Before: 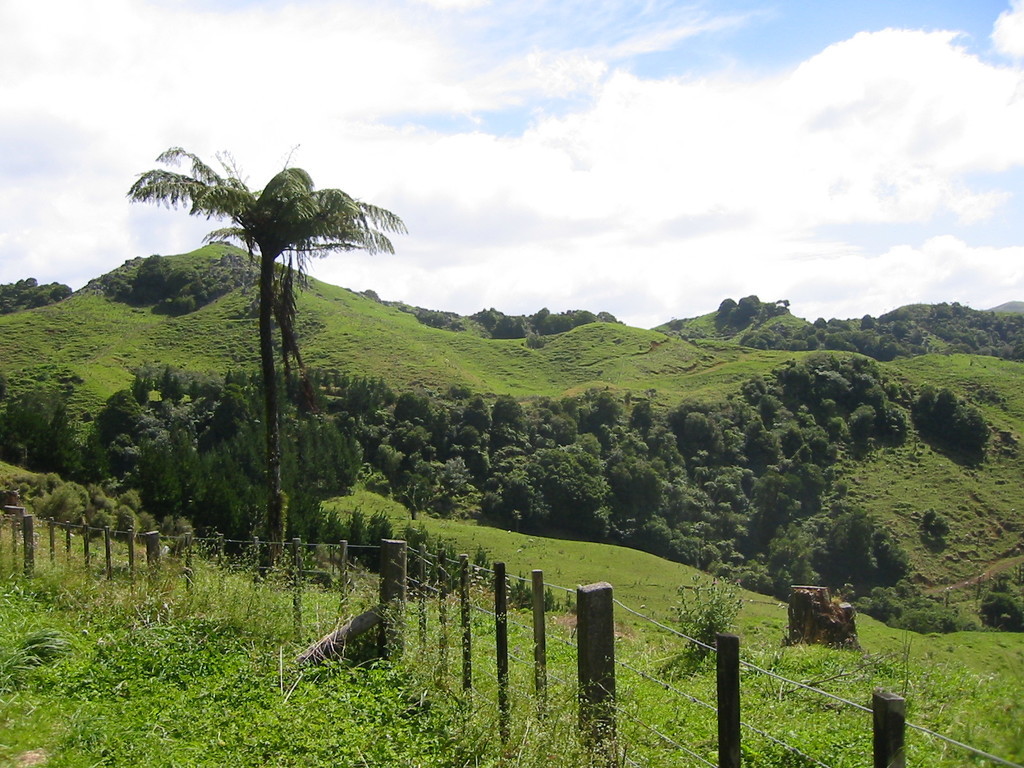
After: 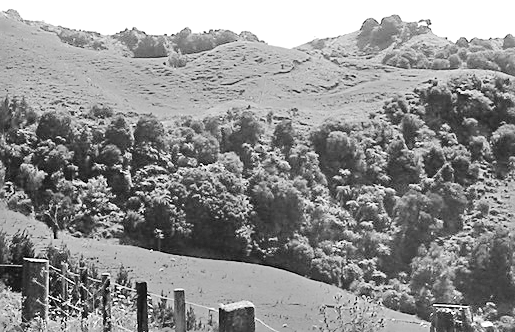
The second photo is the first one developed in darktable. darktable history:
crop: left 35.03%, top 36.625%, right 14.663%, bottom 20.057%
sharpen: on, module defaults
exposure: black level correction 0, exposure 1.1 EV, compensate exposure bias true, compensate highlight preservation false
color balance rgb: linear chroma grading › global chroma 20%, perceptual saturation grading › global saturation 25%, perceptual brilliance grading › global brilliance 20%, global vibrance 20%
tone curve: curves: ch0 [(0, 0) (0.104, 0.068) (0.236, 0.227) (0.46, 0.576) (0.657, 0.796) (0.861, 0.932) (1, 0.981)]; ch1 [(0, 0) (0.353, 0.344) (0.434, 0.382) (0.479, 0.476) (0.502, 0.504) (0.544, 0.534) (0.57, 0.57) (0.586, 0.603) (0.618, 0.631) (0.657, 0.679) (1, 1)]; ch2 [(0, 0) (0.34, 0.314) (0.434, 0.43) (0.5, 0.511) (0.528, 0.545) (0.557, 0.573) (0.573, 0.618) (0.628, 0.751) (1, 1)], color space Lab, independent channels, preserve colors none
local contrast: highlights 100%, shadows 100%, detail 120%, midtone range 0.2
monochrome: a 26.22, b 42.67, size 0.8
